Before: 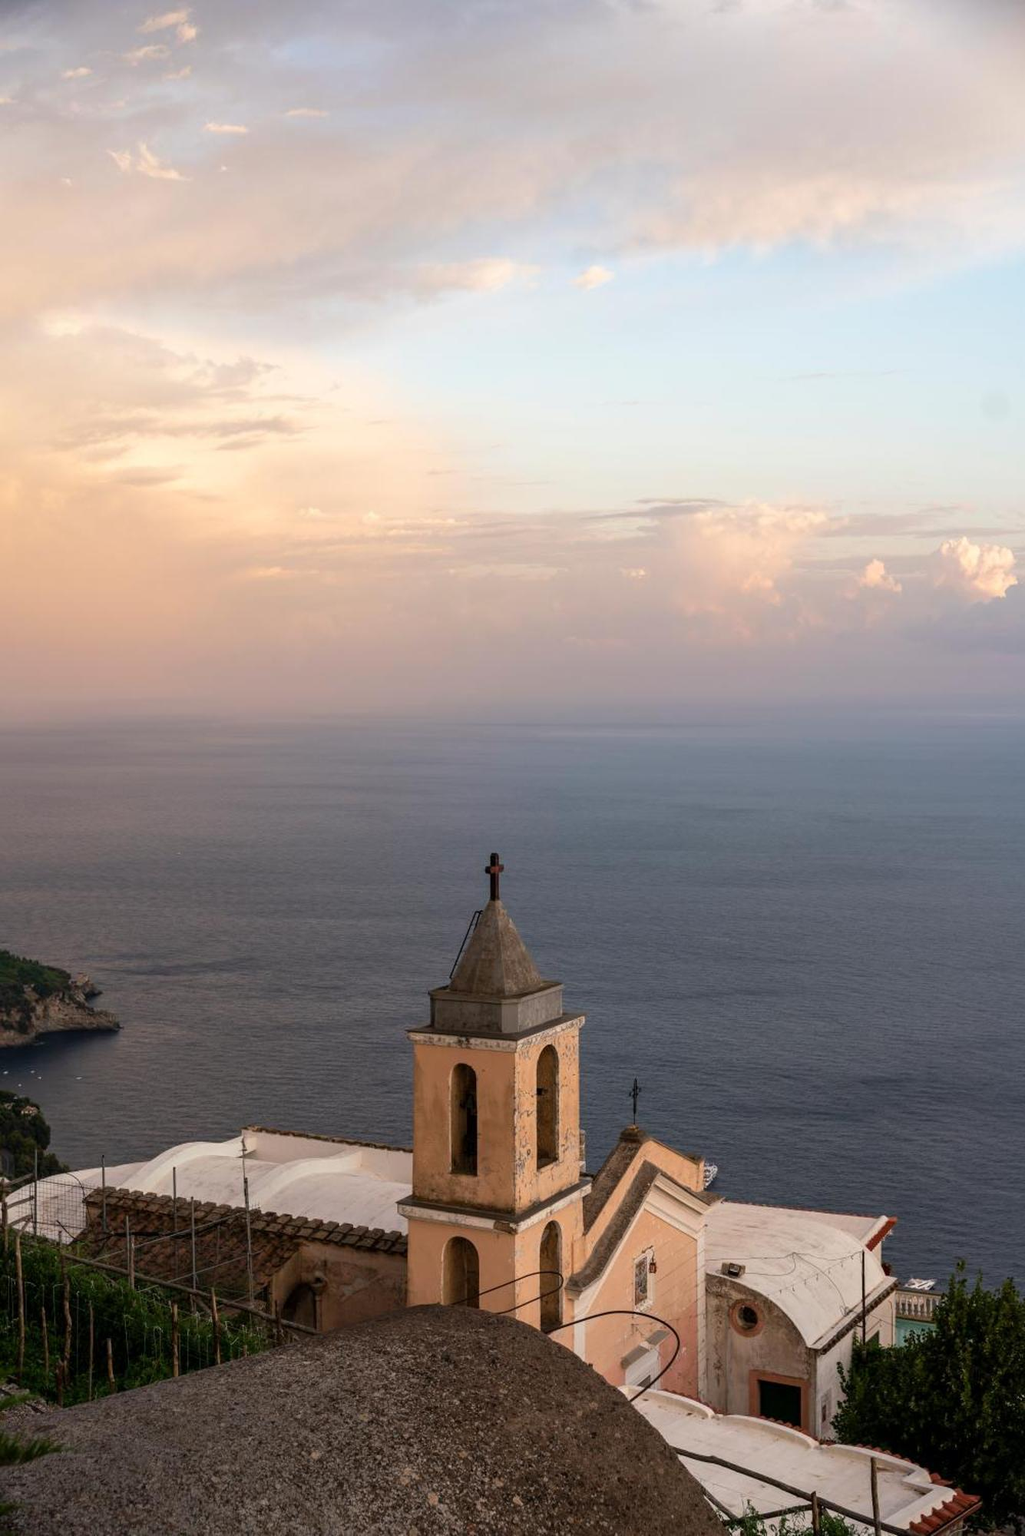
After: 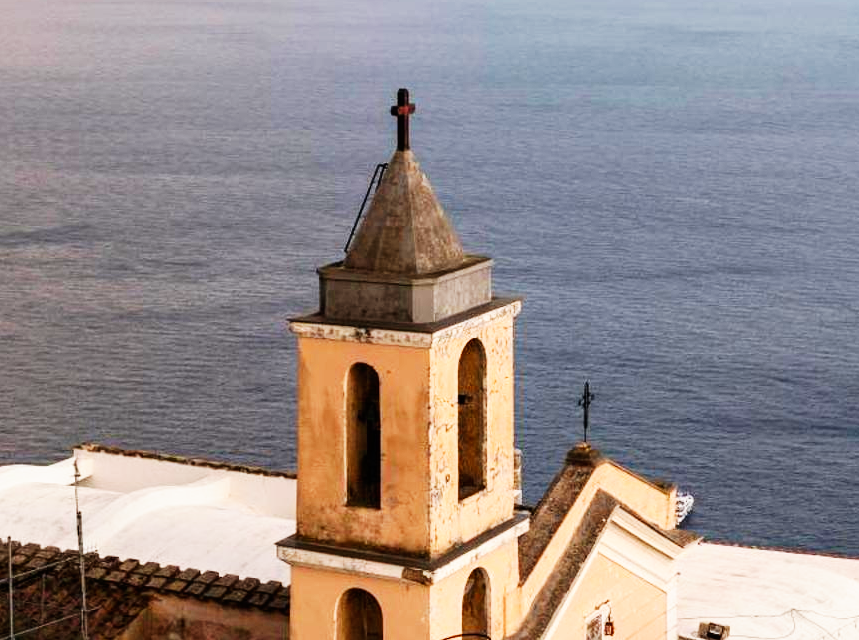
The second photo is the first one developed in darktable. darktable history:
crop: left 18.091%, top 51.13%, right 17.525%, bottom 16.85%
base curve: curves: ch0 [(0, 0) (0.007, 0.004) (0.027, 0.03) (0.046, 0.07) (0.207, 0.54) (0.442, 0.872) (0.673, 0.972) (1, 1)], preserve colors none
